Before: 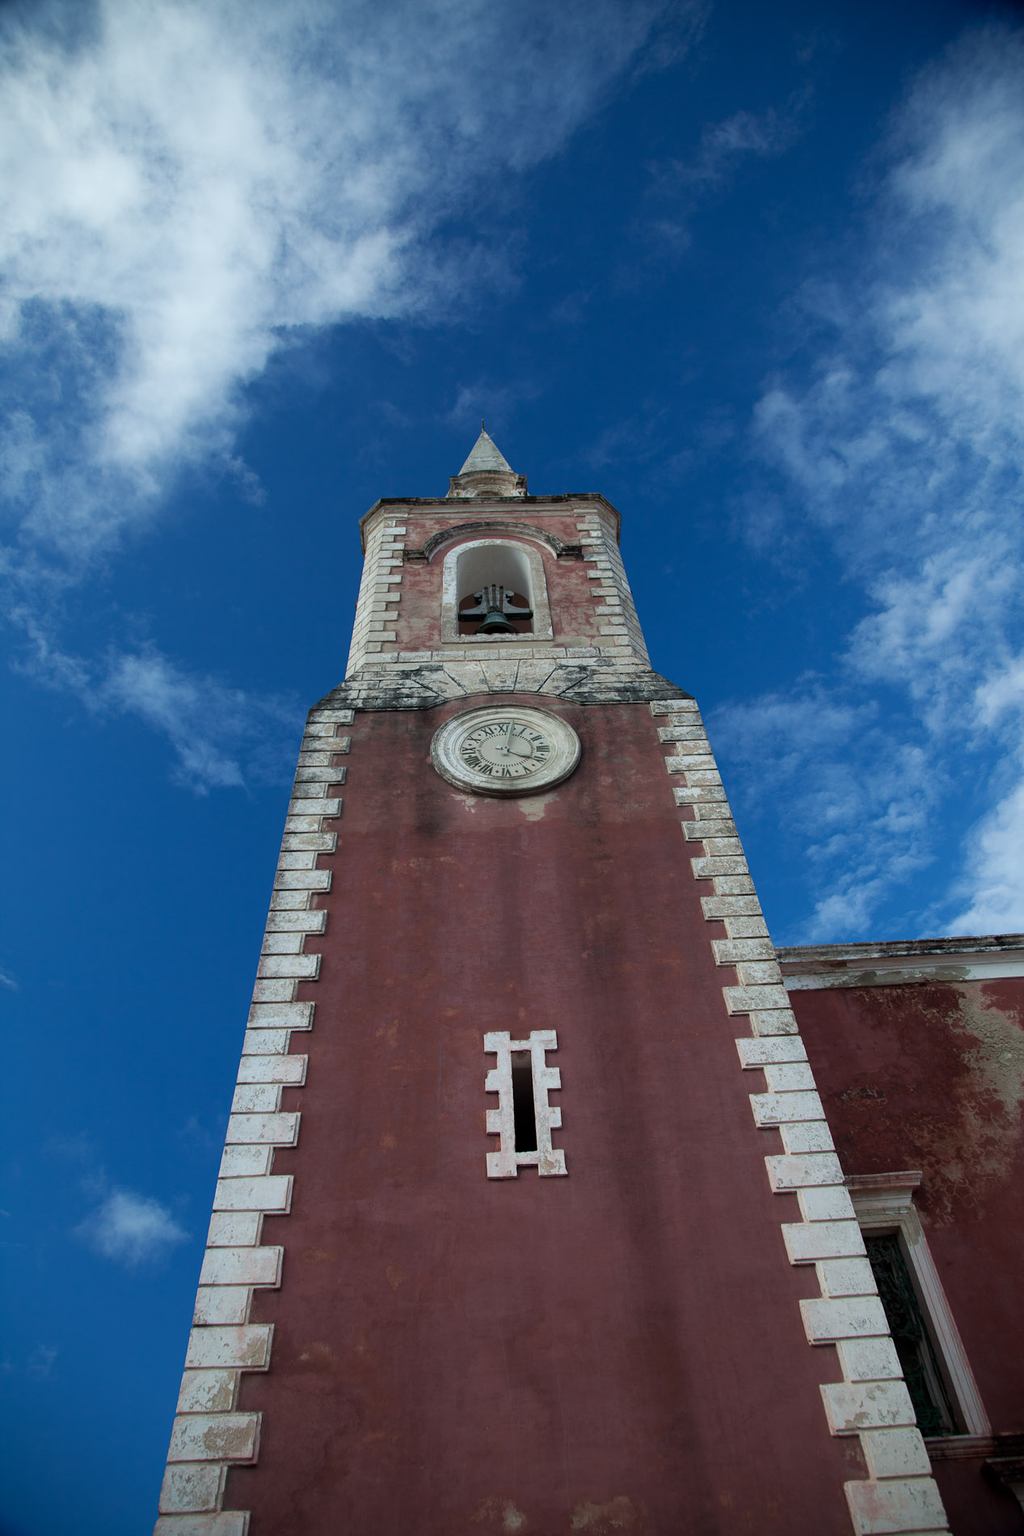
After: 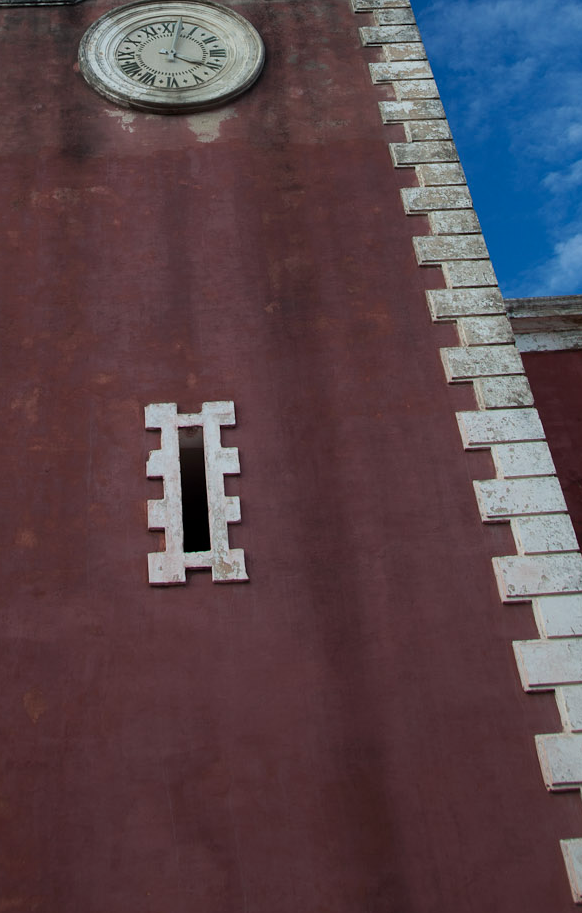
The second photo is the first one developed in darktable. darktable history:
crop: left 35.852%, top 45.96%, right 18.102%, bottom 5.958%
contrast brightness saturation: contrast 0.031, brightness -0.038
